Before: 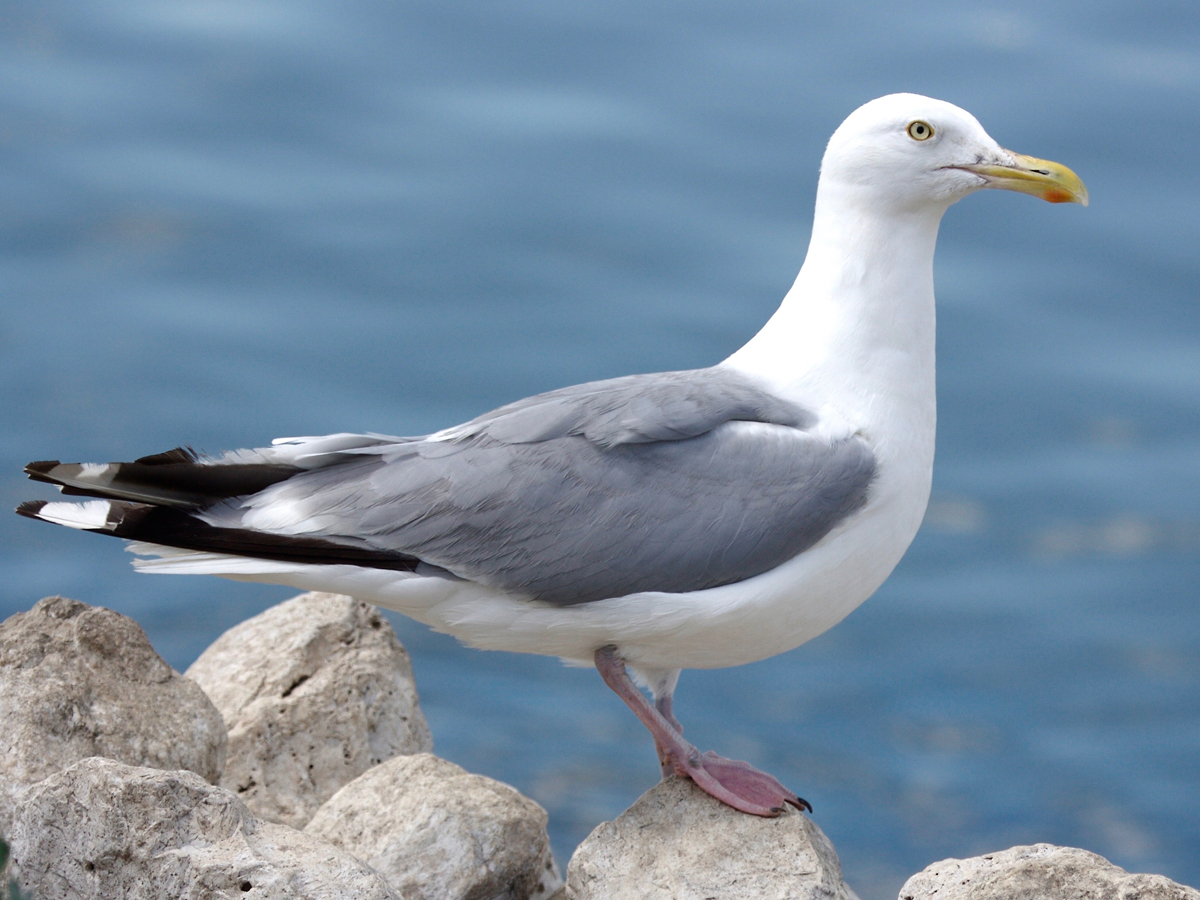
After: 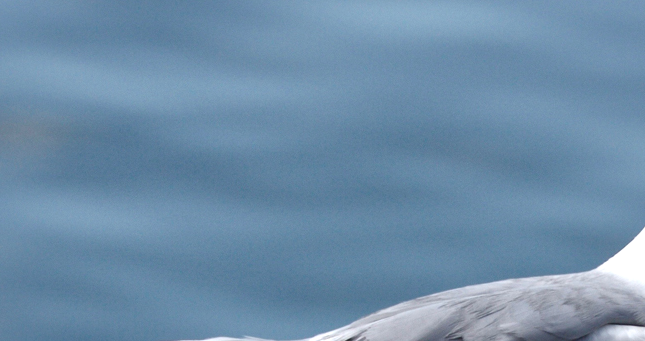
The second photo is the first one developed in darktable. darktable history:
crop: left 10.239%, top 10.682%, right 35.972%, bottom 51.37%
local contrast: mode bilateral grid, contrast 24, coarseness 61, detail 151%, midtone range 0.2
